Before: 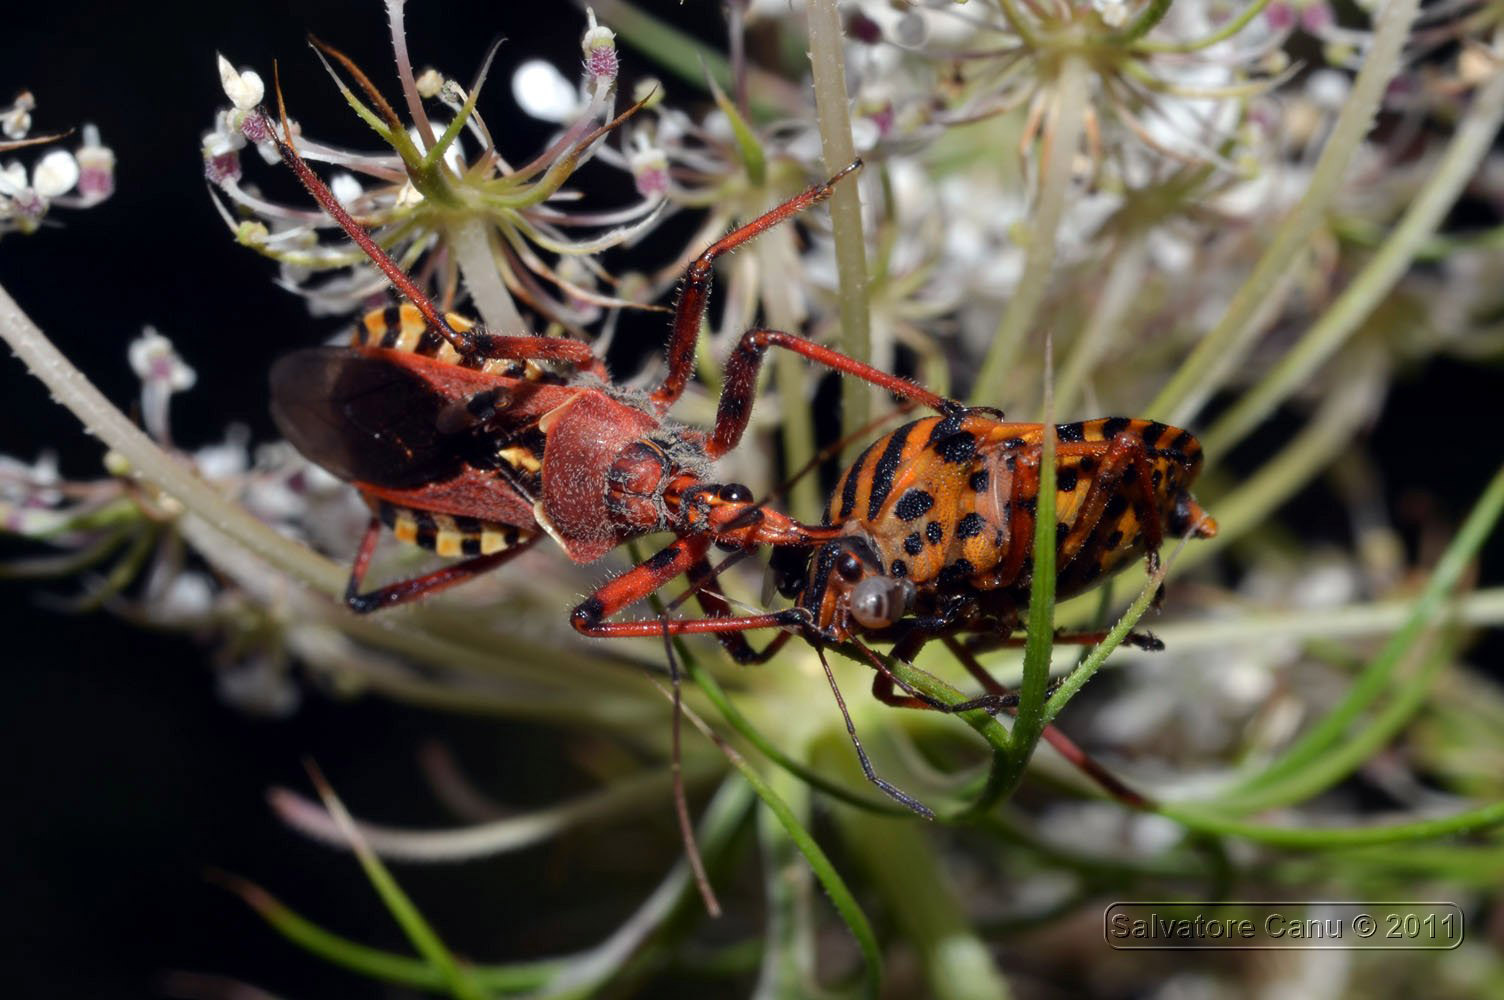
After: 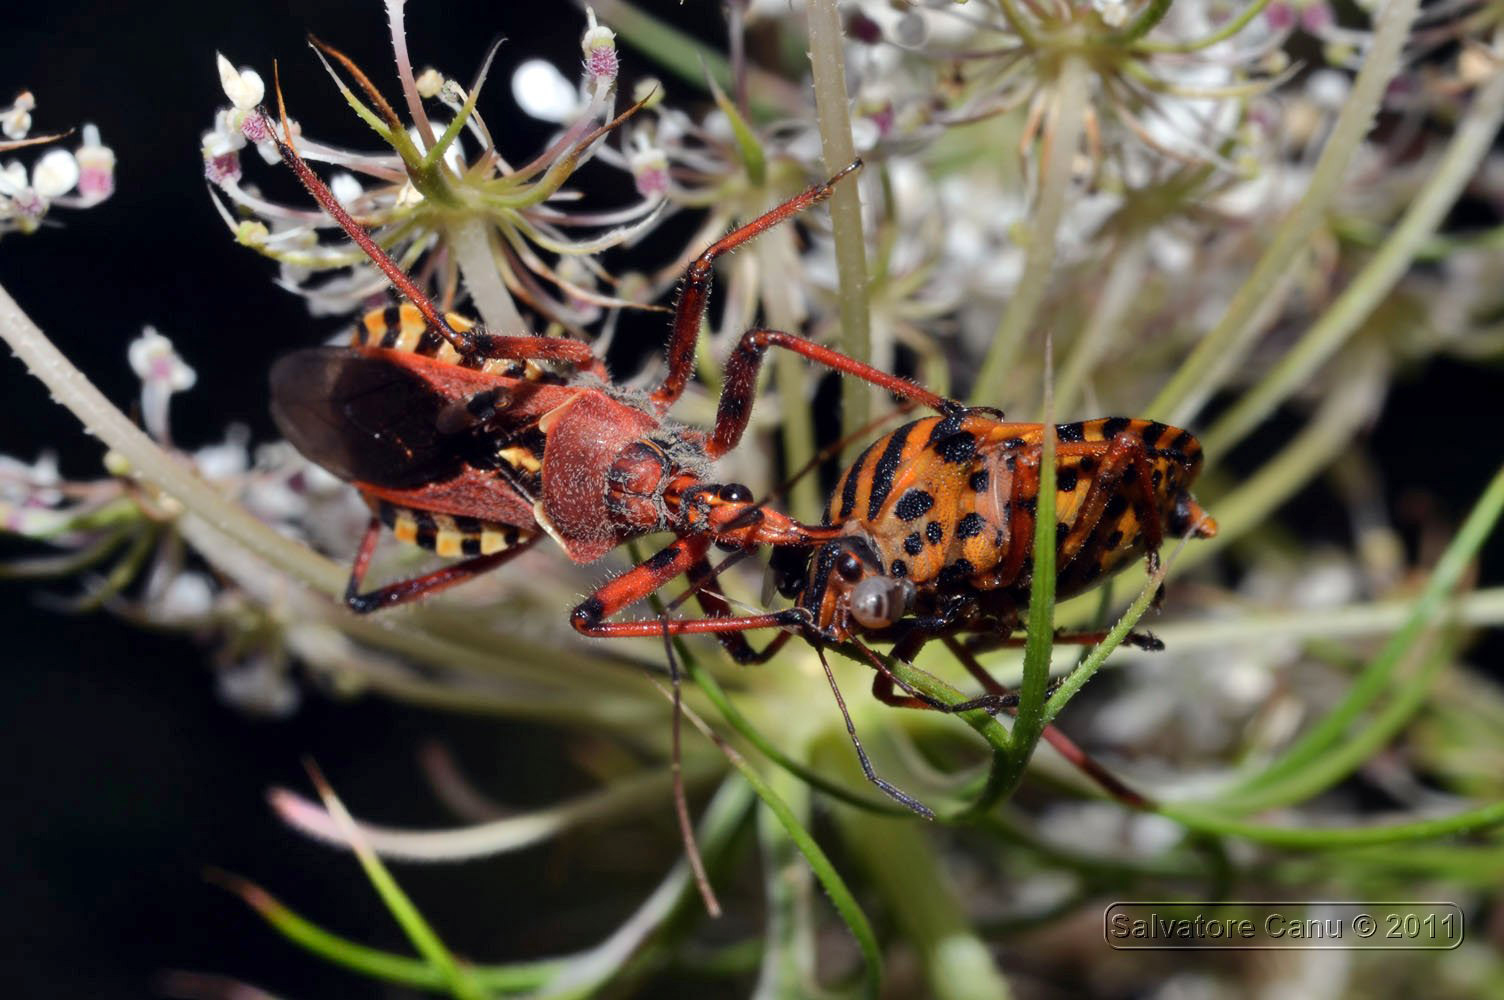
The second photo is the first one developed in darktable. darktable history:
shadows and highlights: highlights color adjustment 45.36%, soften with gaussian
